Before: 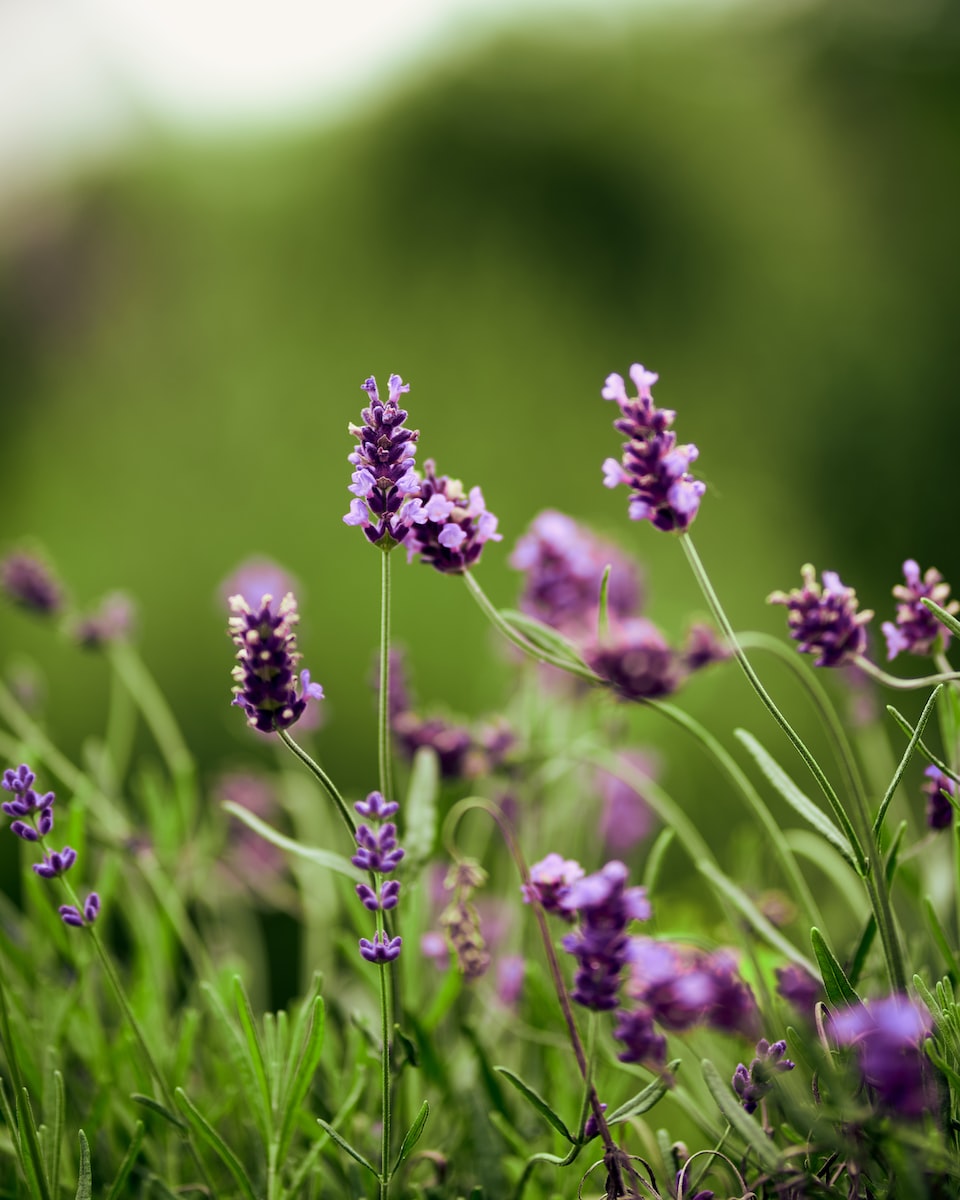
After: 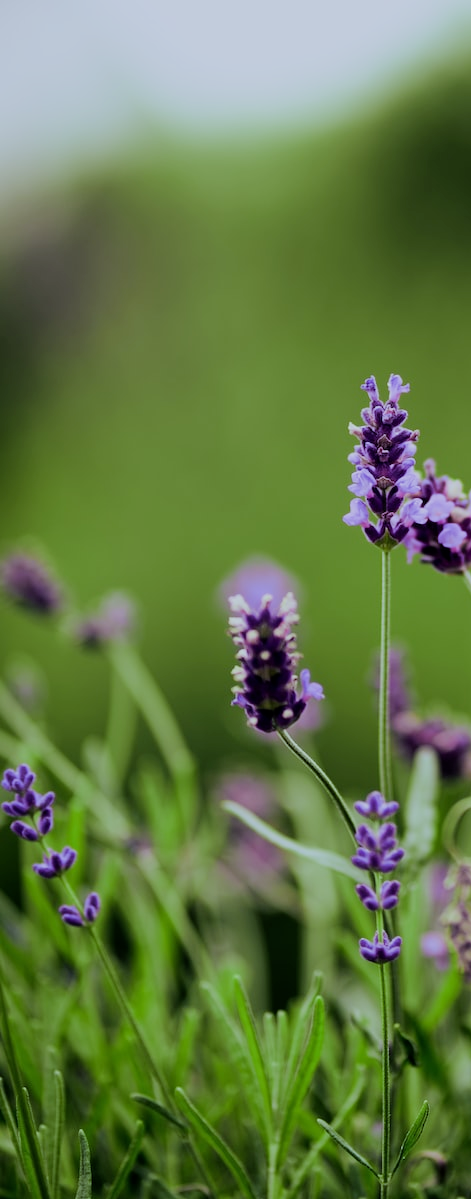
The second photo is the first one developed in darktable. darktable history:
white balance: red 0.926, green 1.003, blue 1.133
crop and rotate: left 0%, top 0%, right 50.845%
filmic rgb: black relative exposure -7.65 EV, white relative exposure 4.56 EV, hardness 3.61
